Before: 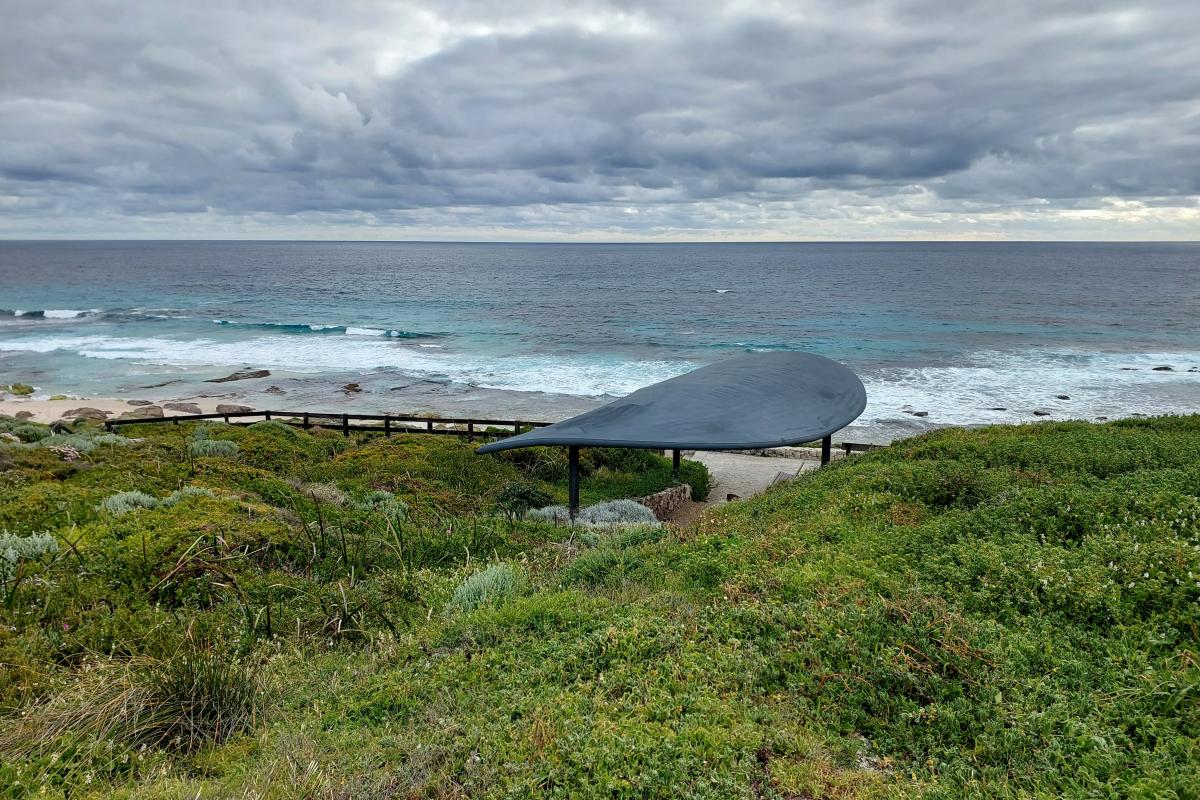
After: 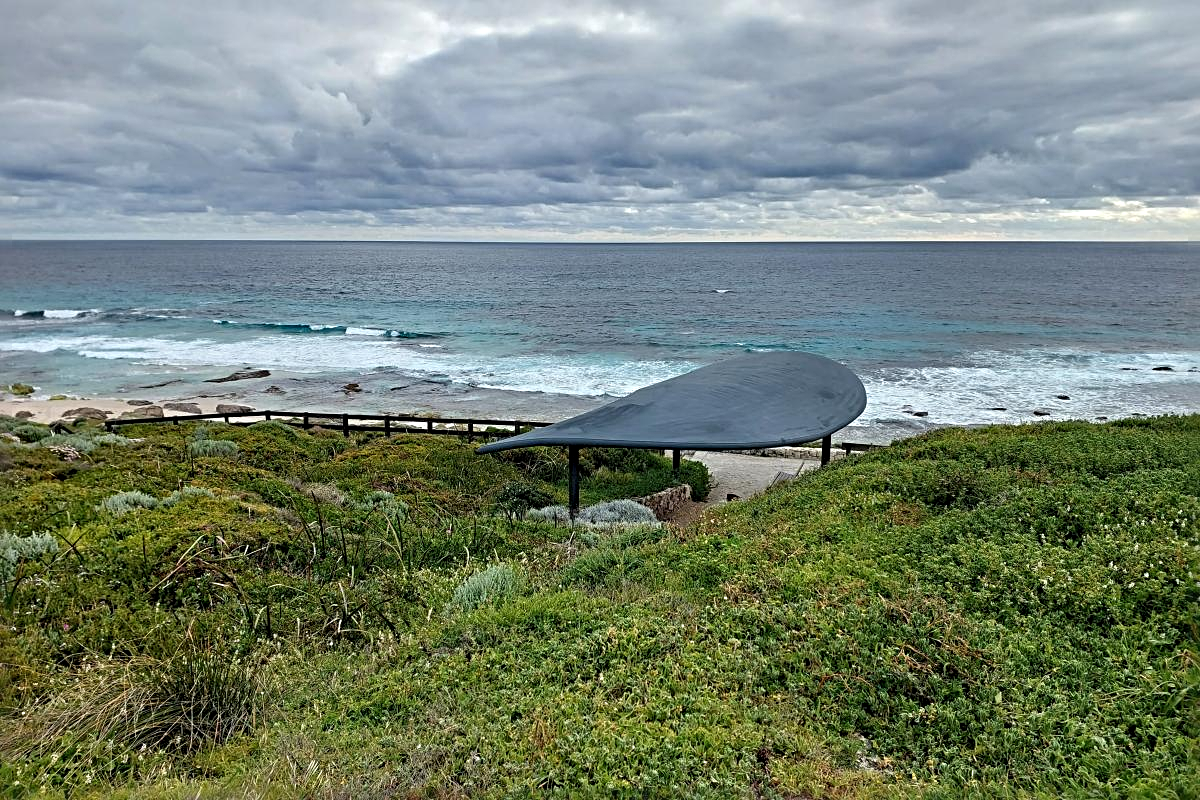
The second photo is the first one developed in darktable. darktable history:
sharpen: radius 4.842
